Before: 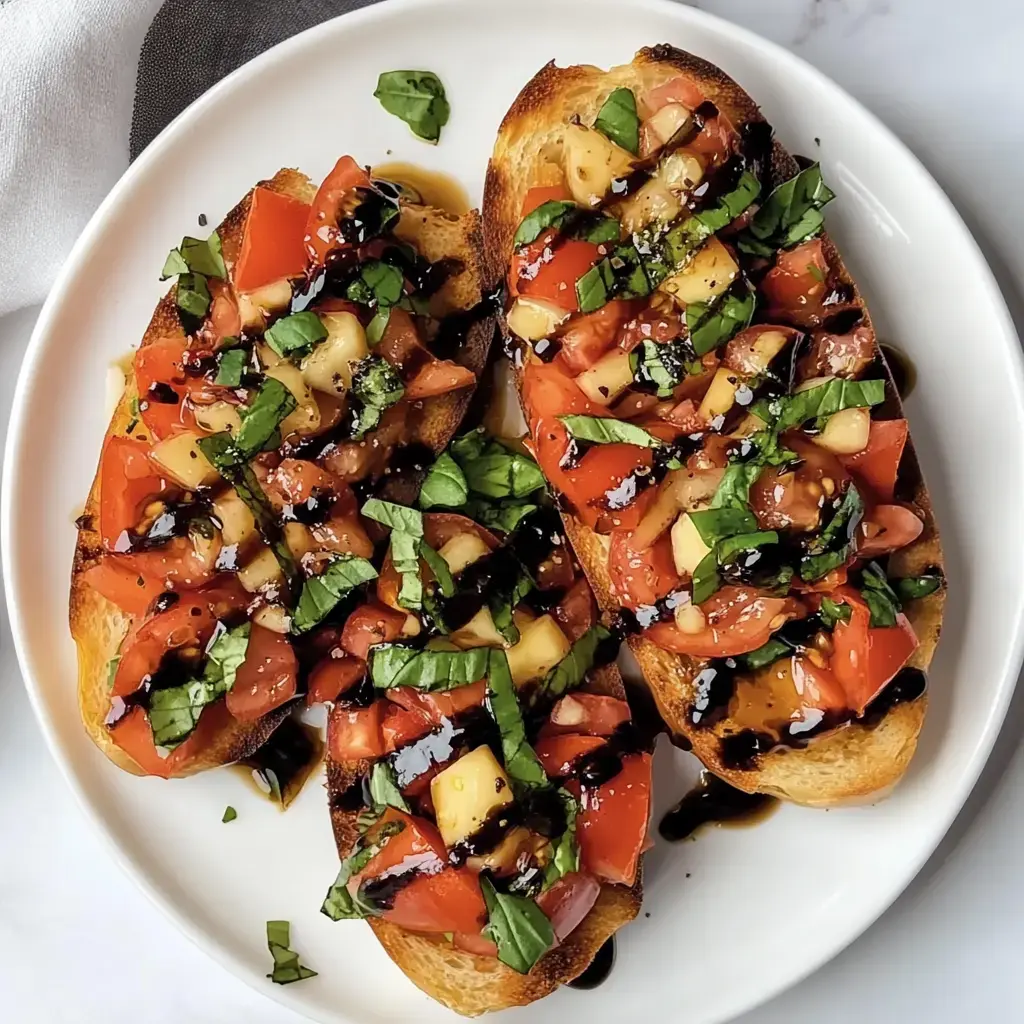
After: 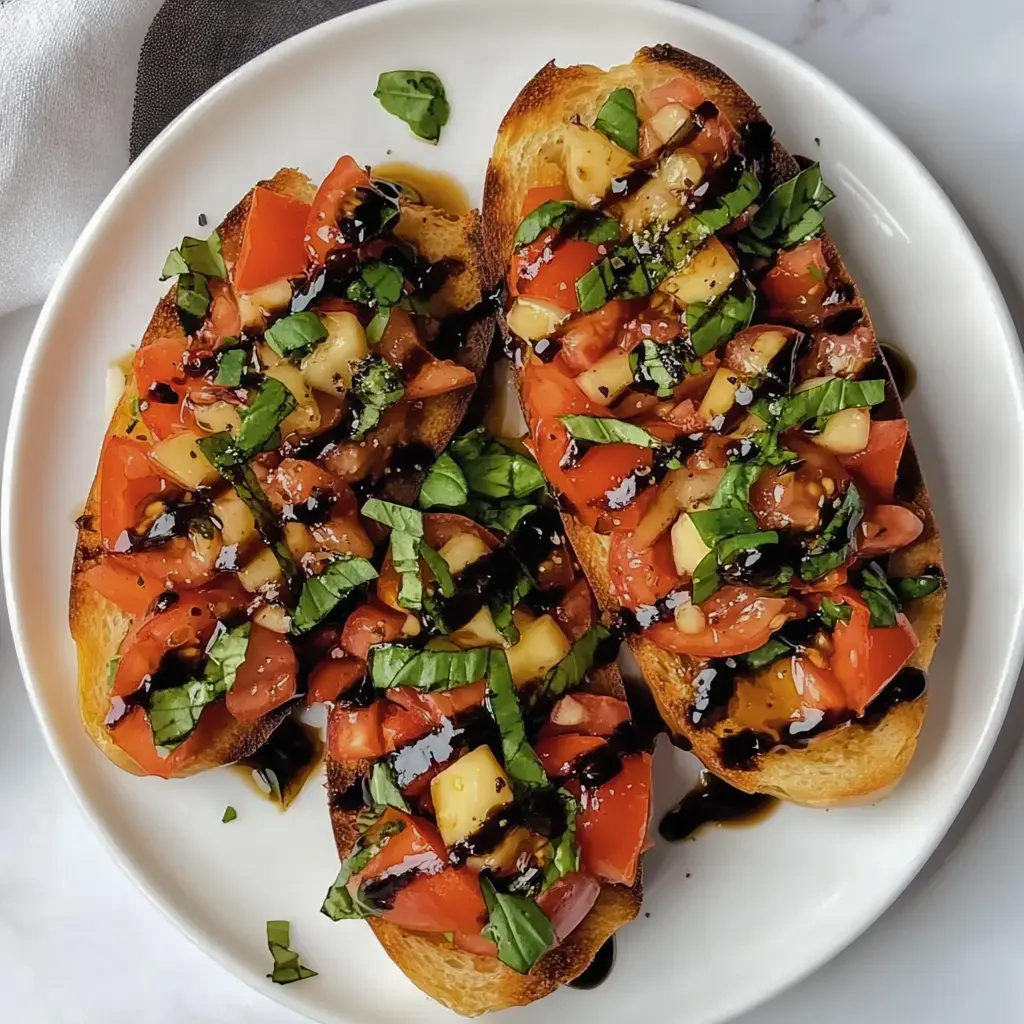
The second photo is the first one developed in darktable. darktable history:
rgb curve: curves: ch0 [(0, 0) (0.175, 0.154) (0.785, 0.663) (1, 1)]
color balance rgb: global vibrance 20%
local contrast: mode bilateral grid, contrast 100, coarseness 100, detail 91%, midtone range 0.2
